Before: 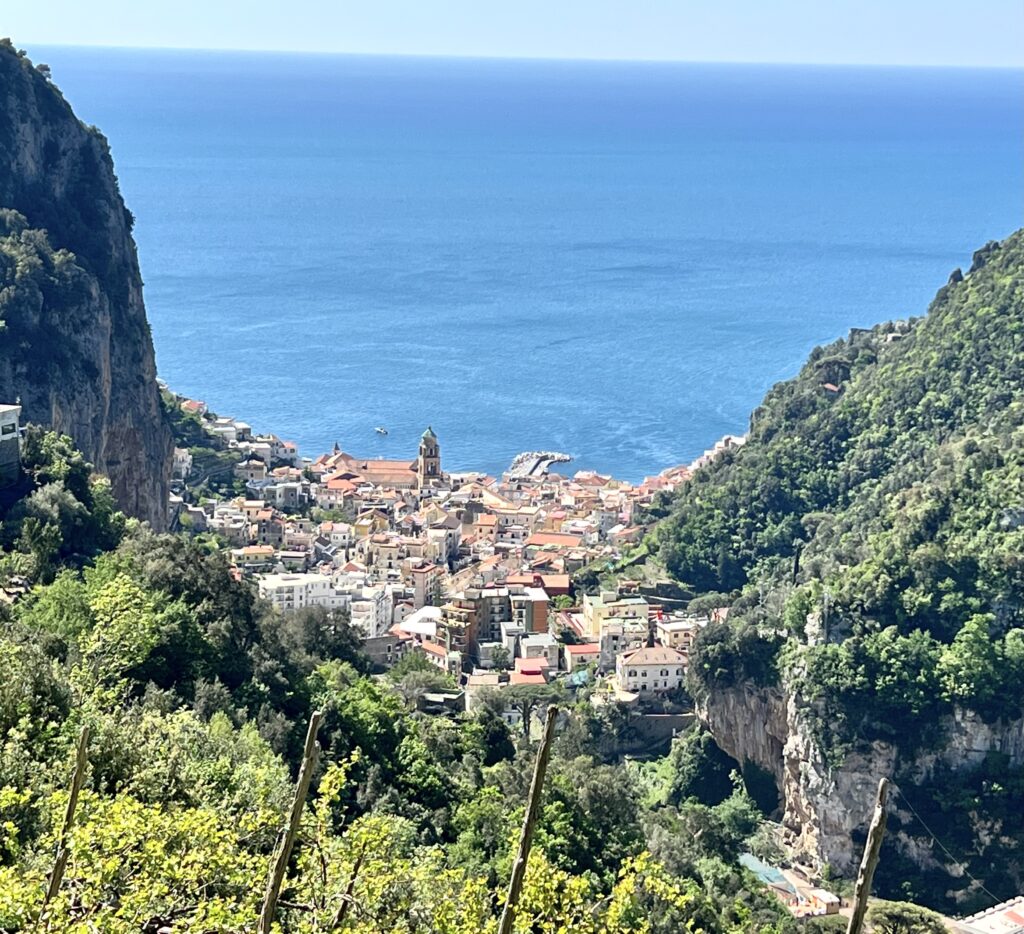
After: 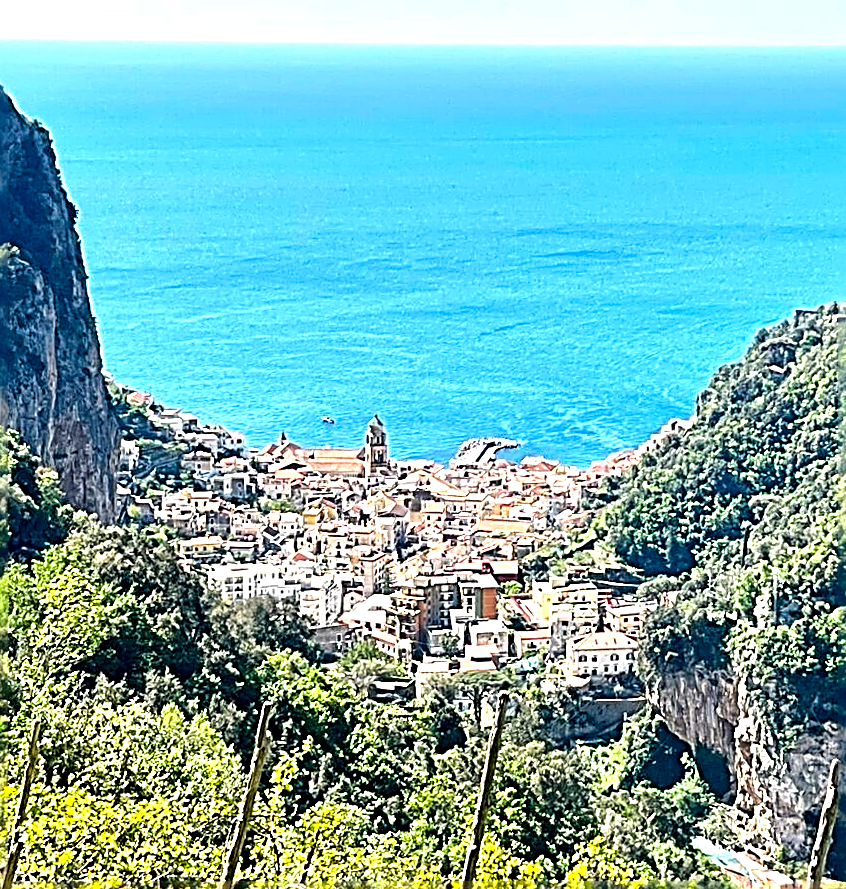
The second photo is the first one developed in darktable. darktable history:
sharpen: radius 3.193, amount 1.734
color balance rgb: shadows lift › luminance -19.627%, power › hue 61.87°, highlights gain › chroma 0.753%, highlights gain › hue 56.95°, perceptual saturation grading › global saturation 19.758%, global vibrance 15.042%
exposure: exposure 0.798 EV, compensate highlight preservation false
crop and rotate: angle 0.901°, left 4.474%, top 0.646%, right 11.451%, bottom 2.438%
